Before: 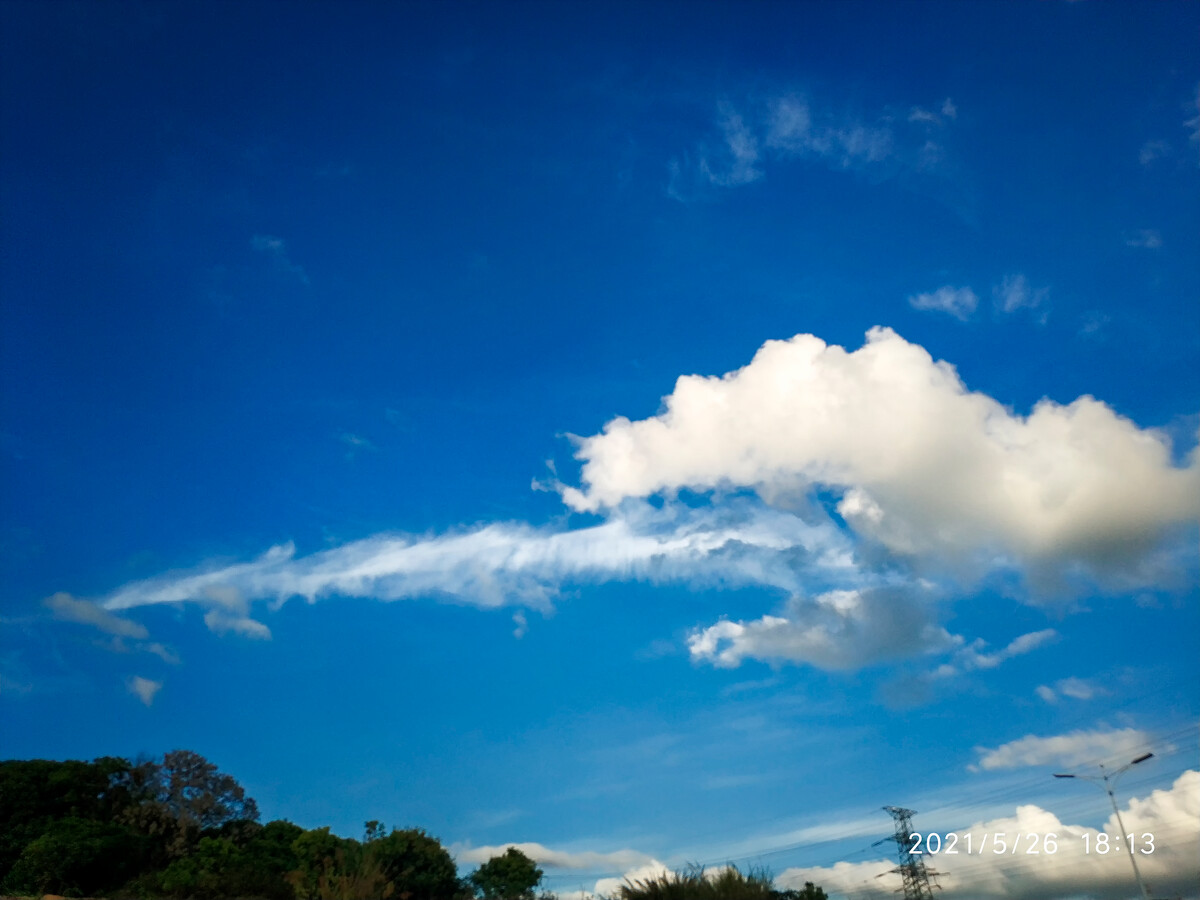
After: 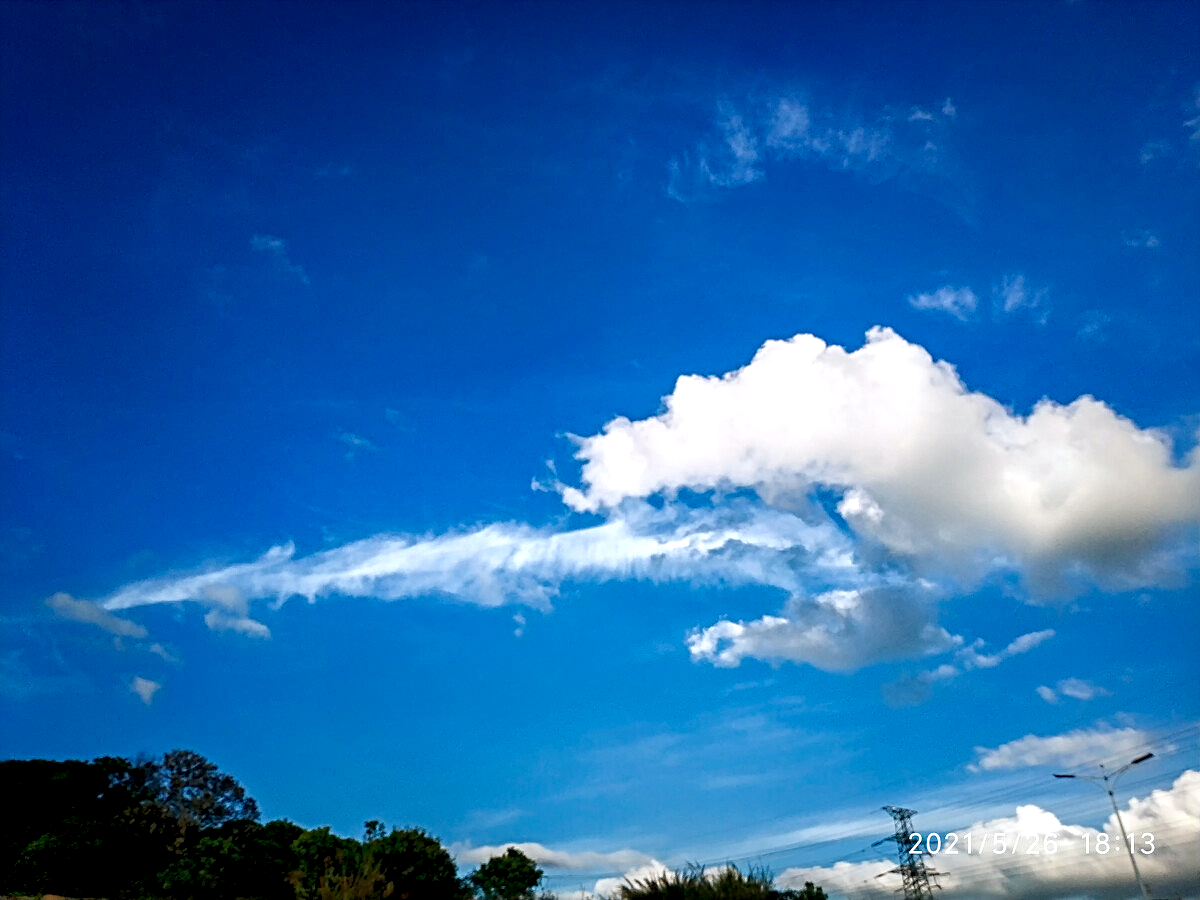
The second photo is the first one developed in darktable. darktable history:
local contrast: on, module defaults
color calibration: illuminant as shot in camera, x 0.358, y 0.373, temperature 4628.91 K
exposure: black level correction 0.007, exposure 0.16 EV, compensate highlight preservation false
sharpen: radius 3.971
